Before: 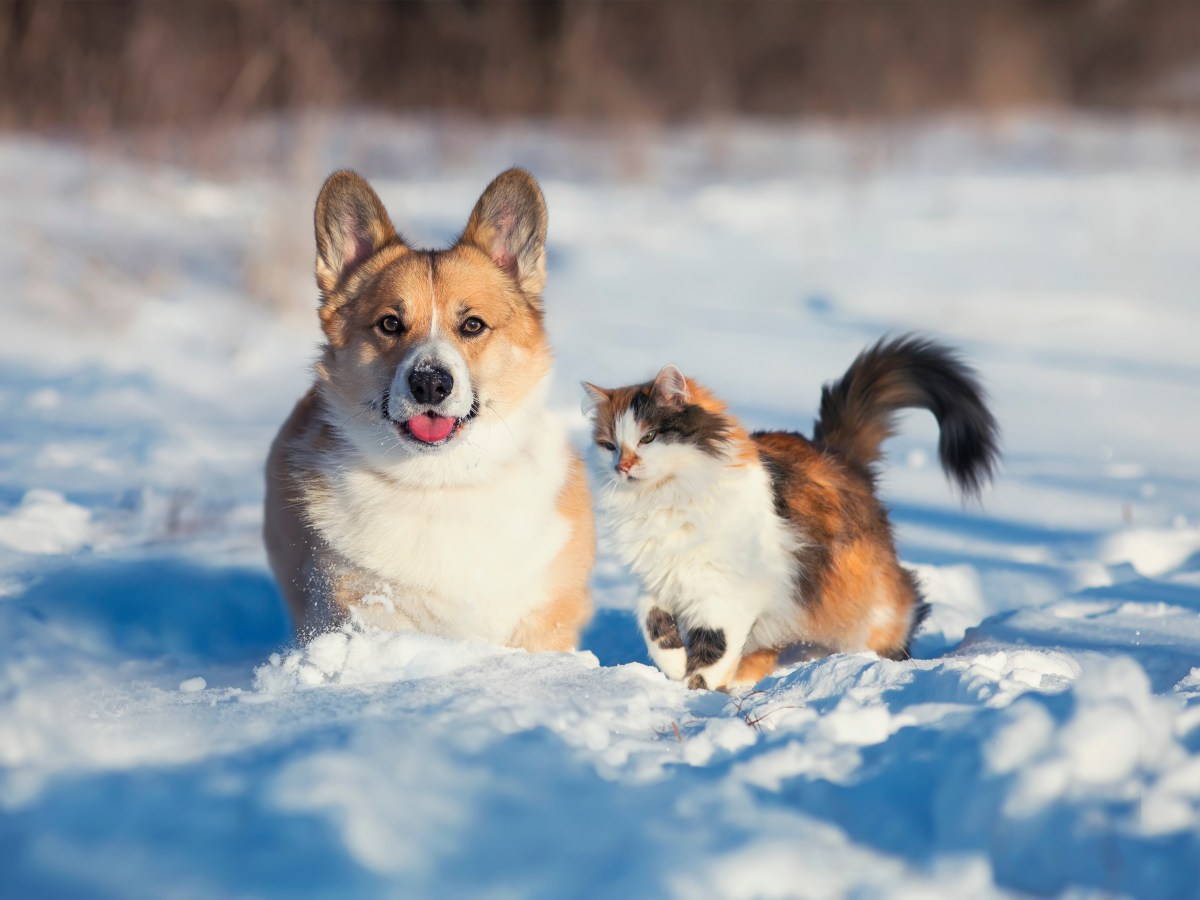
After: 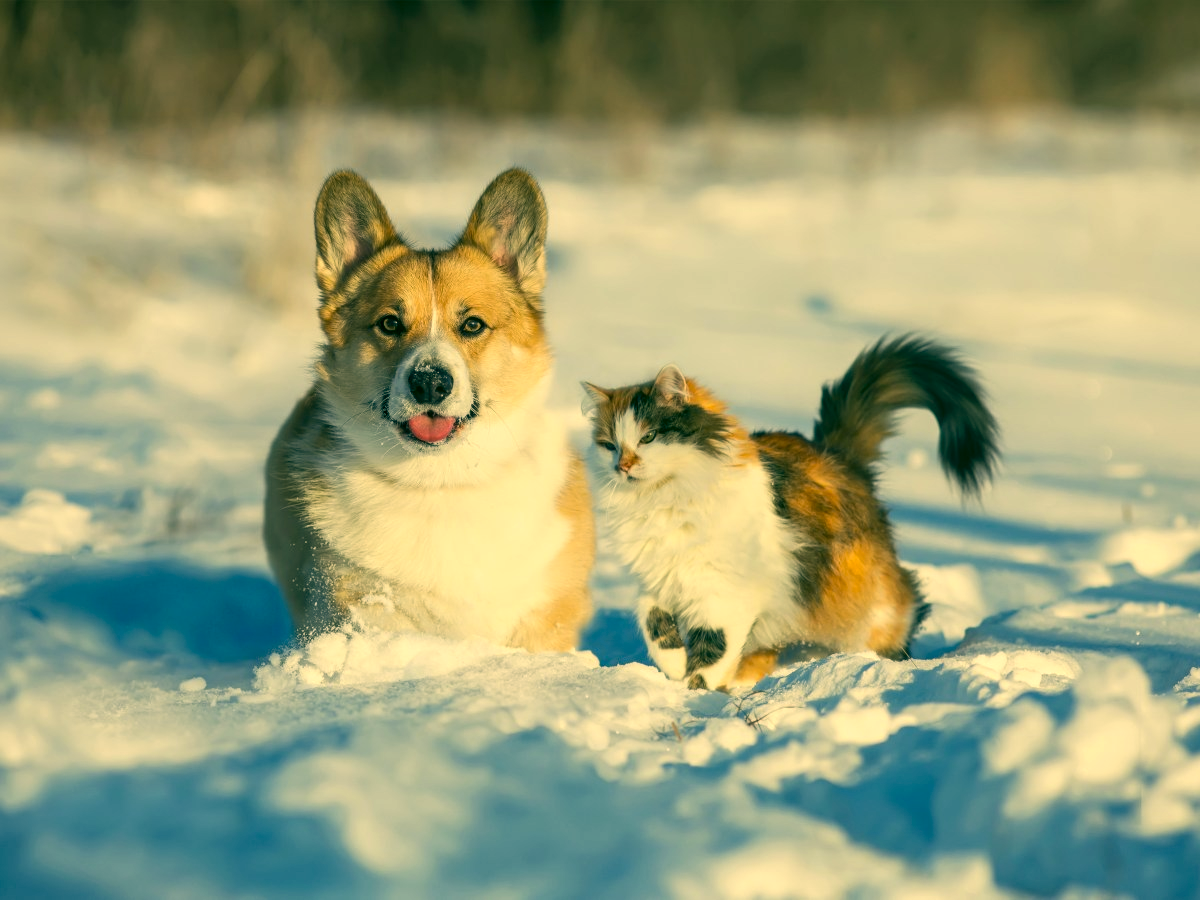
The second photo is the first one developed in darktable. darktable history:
local contrast: on, module defaults
color correction: highlights a* 5.7, highlights b* 33.54, shadows a* -25.83, shadows b* 4
